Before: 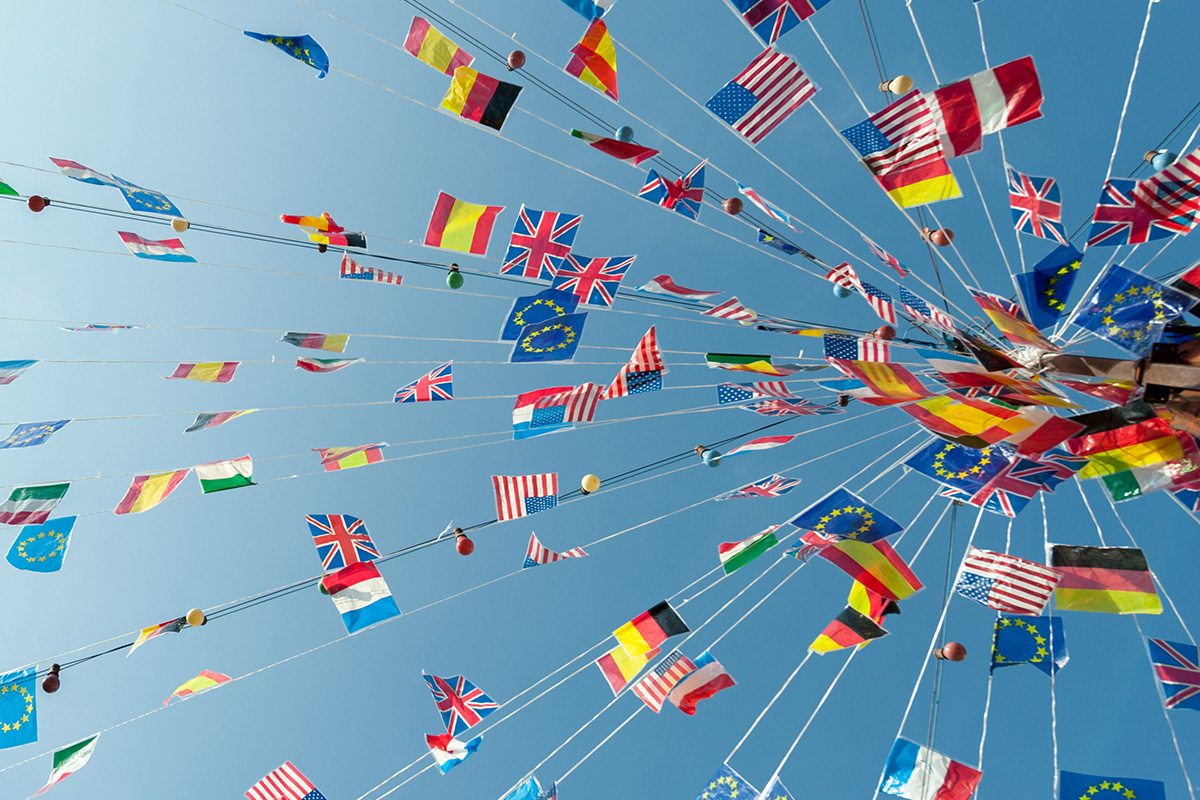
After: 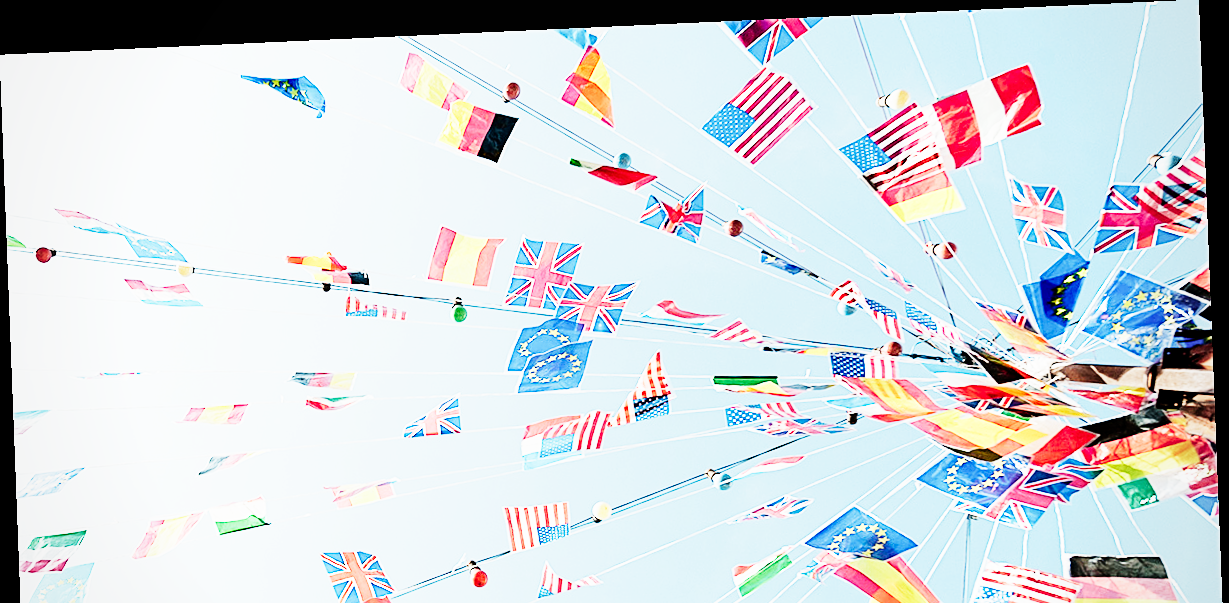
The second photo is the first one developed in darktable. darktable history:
sharpen: on, module defaults
sigmoid: contrast 2, skew -0.2, preserve hue 0%, red attenuation 0.1, red rotation 0.035, green attenuation 0.1, green rotation -0.017, blue attenuation 0.15, blue rotation -0.052, base primaries Rec2020
tone equalizer: -8 EV -0.417 EV, -7 EV -0.389 EV, -6 EV -0.333 EV, -5 EV -0.222 EV, -3 EV 0.222 EV, -2 EV 0.333 EV, -1 EV 0.389 EV, +0 EV 0.417 EV, edges refinement/feathering 500, mask exposure compensation -1.57 EV, preserve details no
crop: bottom 28.576%
rotate and perspective: rotation -2.22°, lens shift (horizontal) -0.022, automatic cropping off
vignetting: brightness -0.167
exposure: black level correction 0.001, exposure 2 EV, compensate highlight preservation false
